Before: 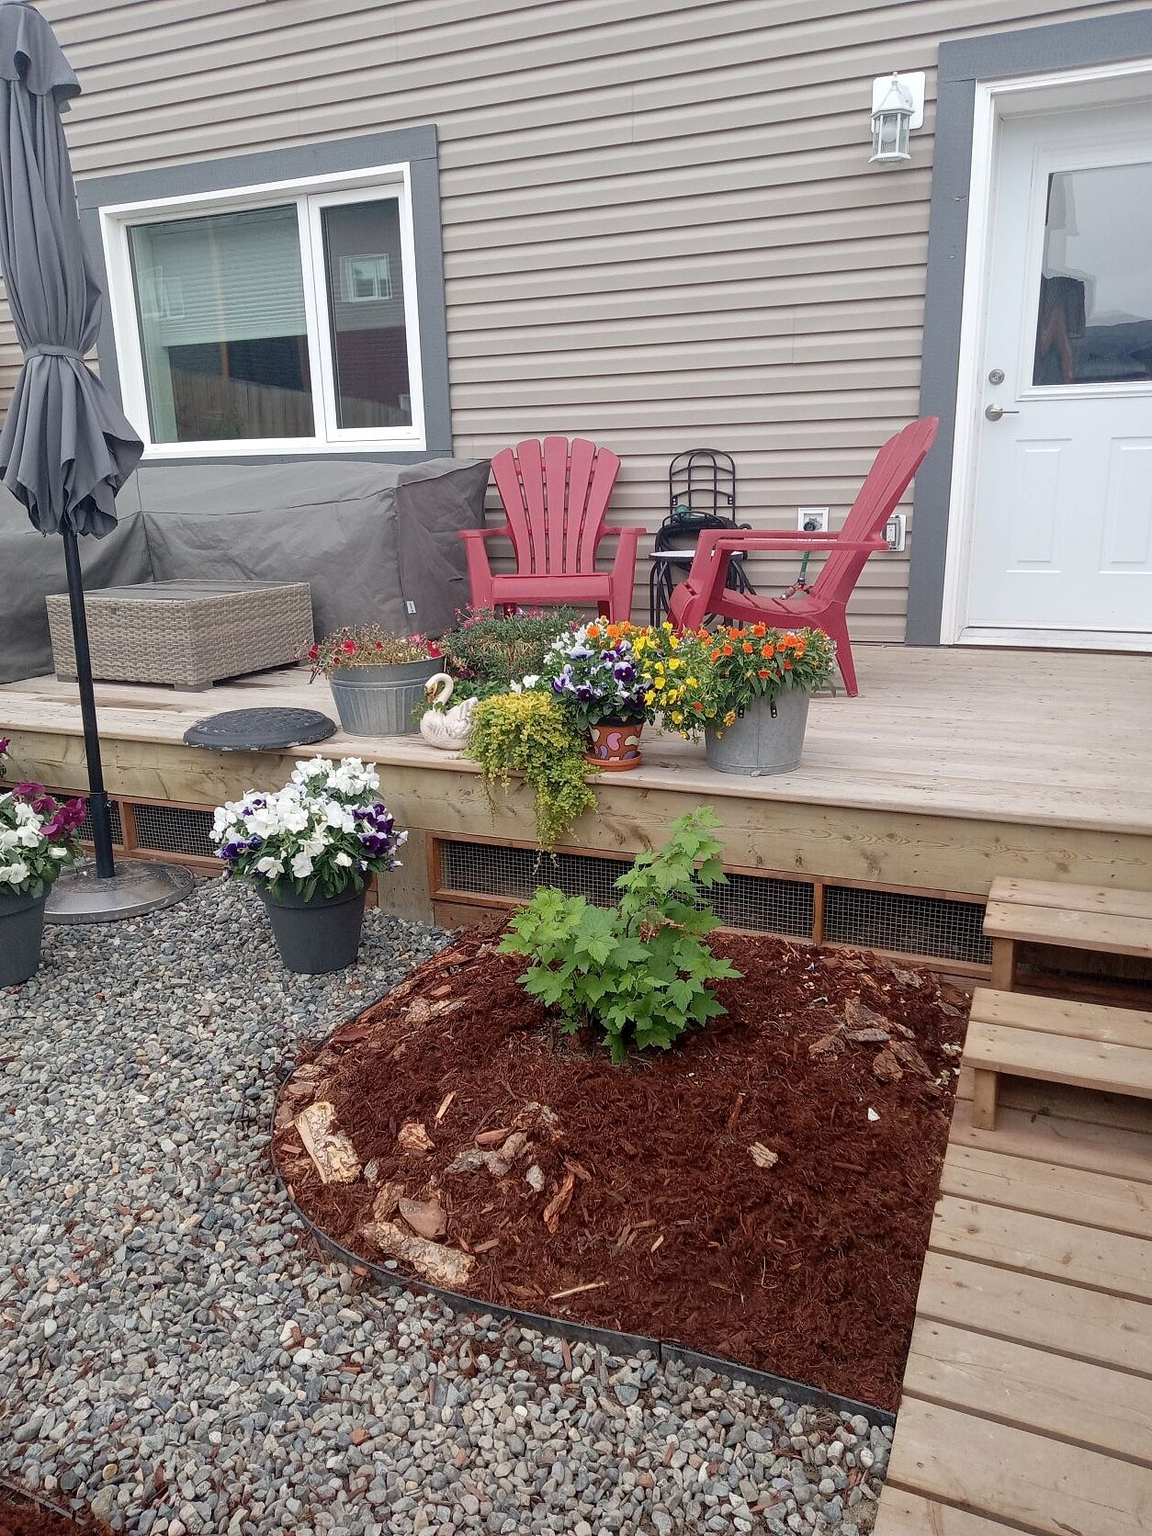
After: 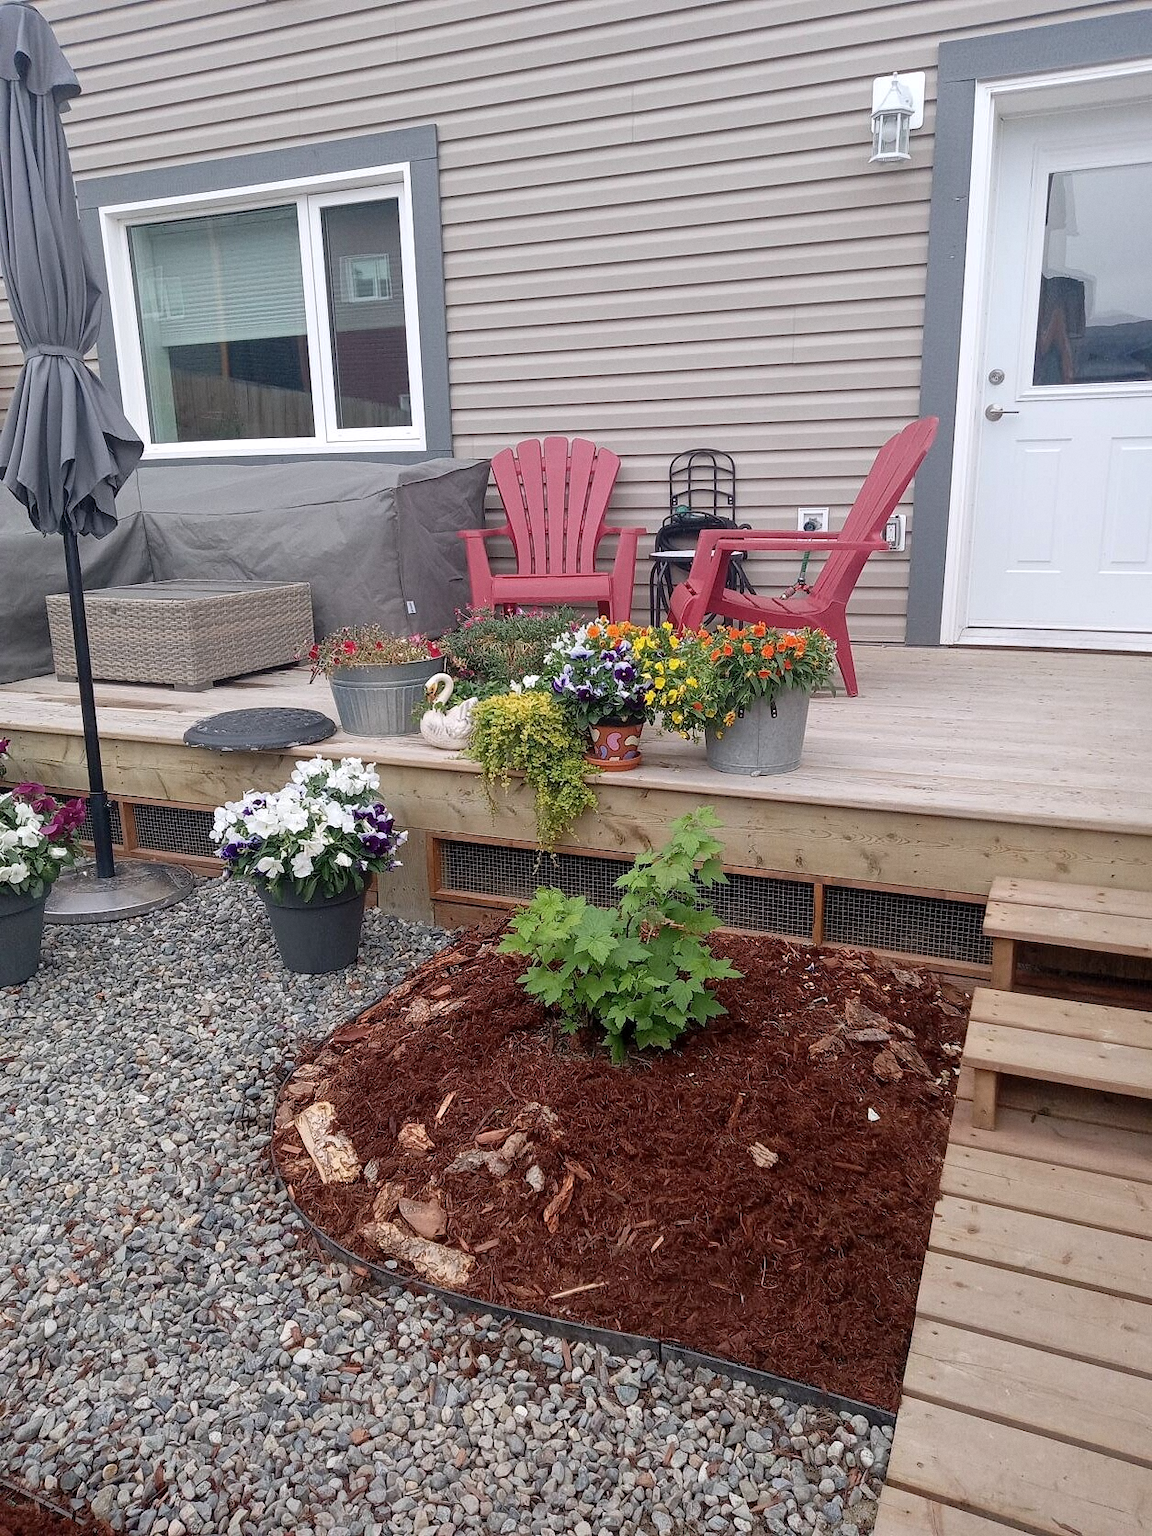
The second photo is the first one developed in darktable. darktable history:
white balance: red 1.004, blue 1.024
grain: coarseness 0.09 ISO, strength 10%
